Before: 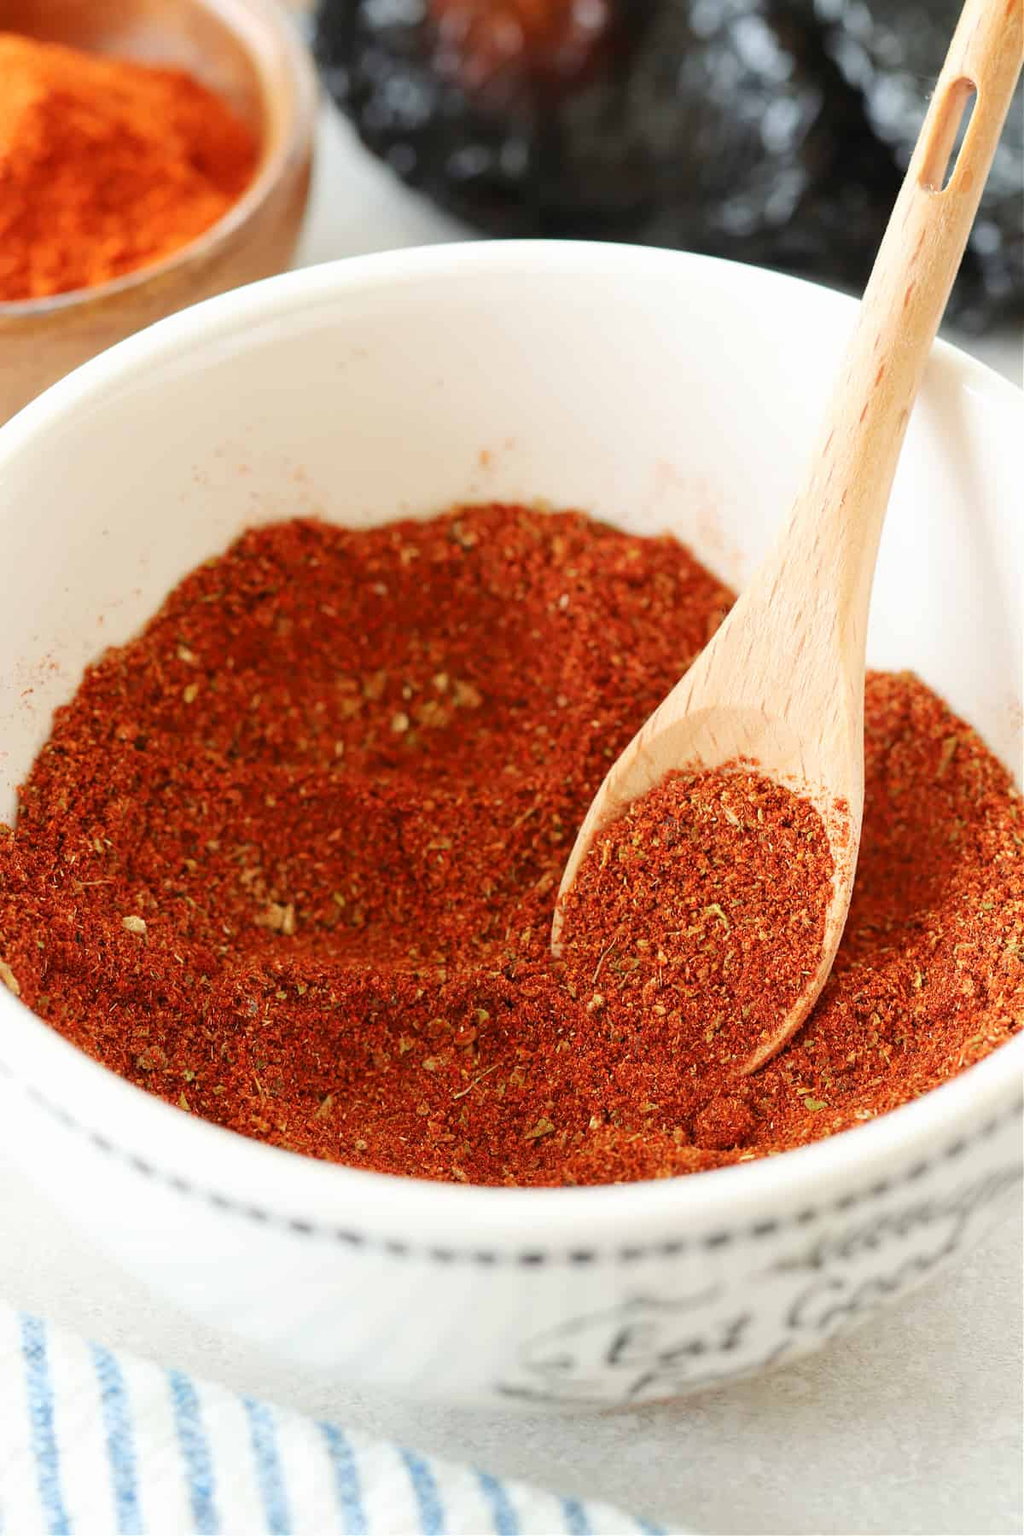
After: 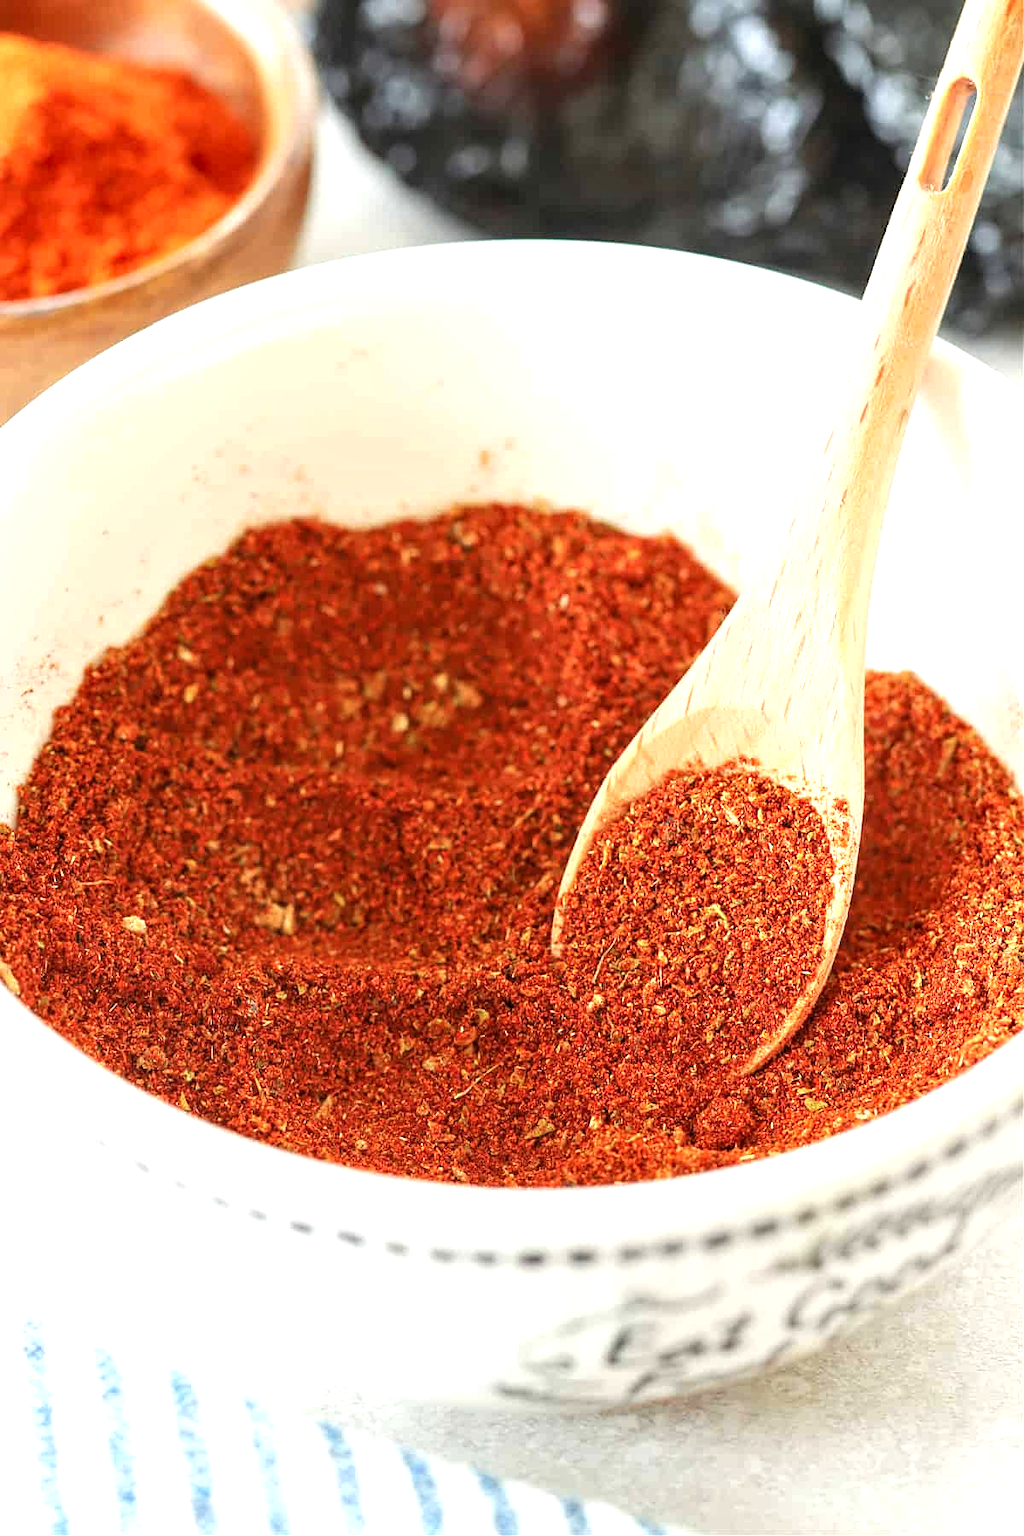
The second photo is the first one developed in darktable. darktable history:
local contrast: on, module defaults
exposure: exposure 0.57 EV, compensate highlight preservation false
tone equalizer: mask exposure compensation -0.514 EV
base curve: curves: ch0 [(0, 0) (0.303, 0.277) (1, 1)], preserve colors none
sharpen: amount 0.21
